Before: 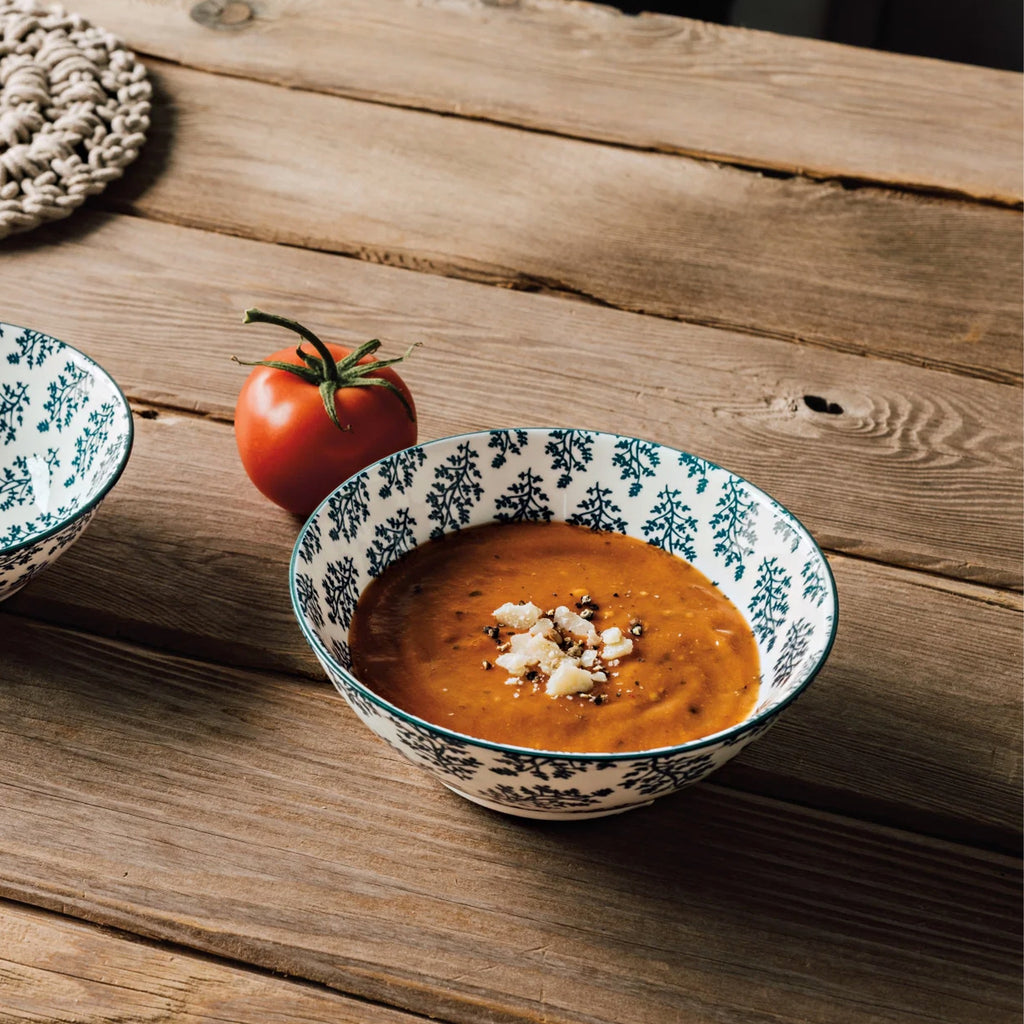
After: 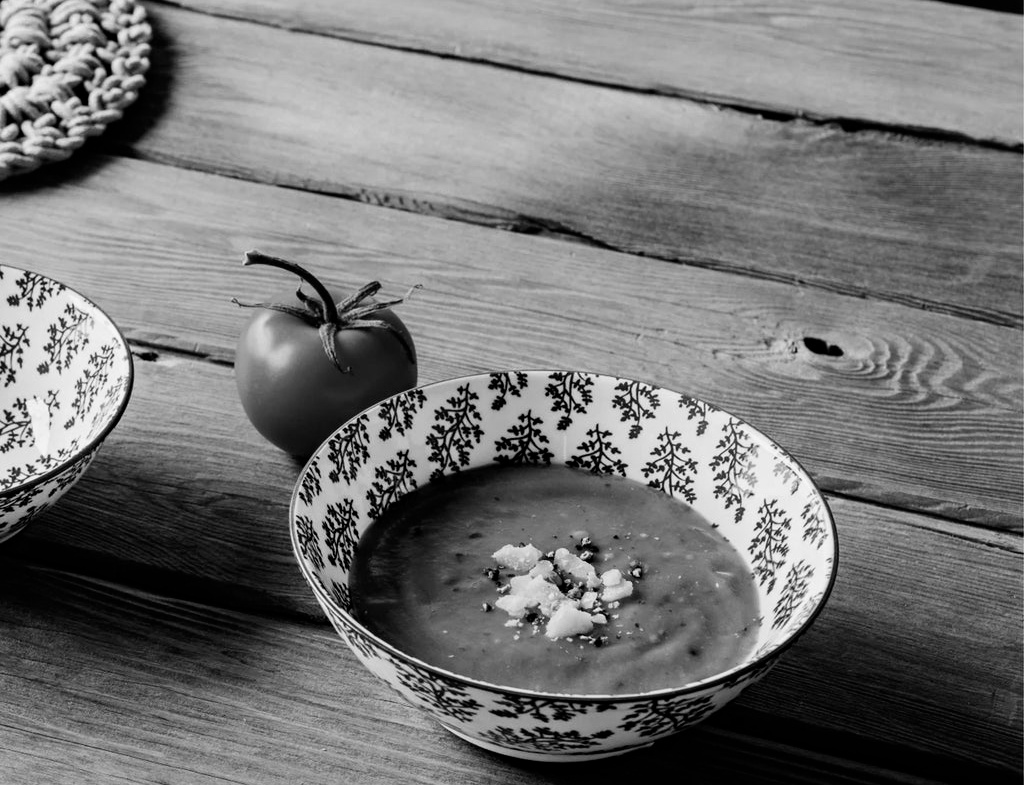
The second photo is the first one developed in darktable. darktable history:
filmic rgb: black relative exposure -12 EV, white relative exposure 2.8 EV, threshold 3 EV, target black luminance 0%, hardness 8.06, latitude 70.41%, contrast 1.14, highlights saturation mix 10%, shadows ↔ highlights balance -0.388%, color science v4 (2020), iterations of high-quality reconstruction 10, contrast in shadows soft, contrast in highlights soft, enable highlight reconstruction true
crop: top 5.667%, bottom 17.637%
monochrome: on, module defaults
contrast brightness saturation: brightness -0.02, saturation 0.35
